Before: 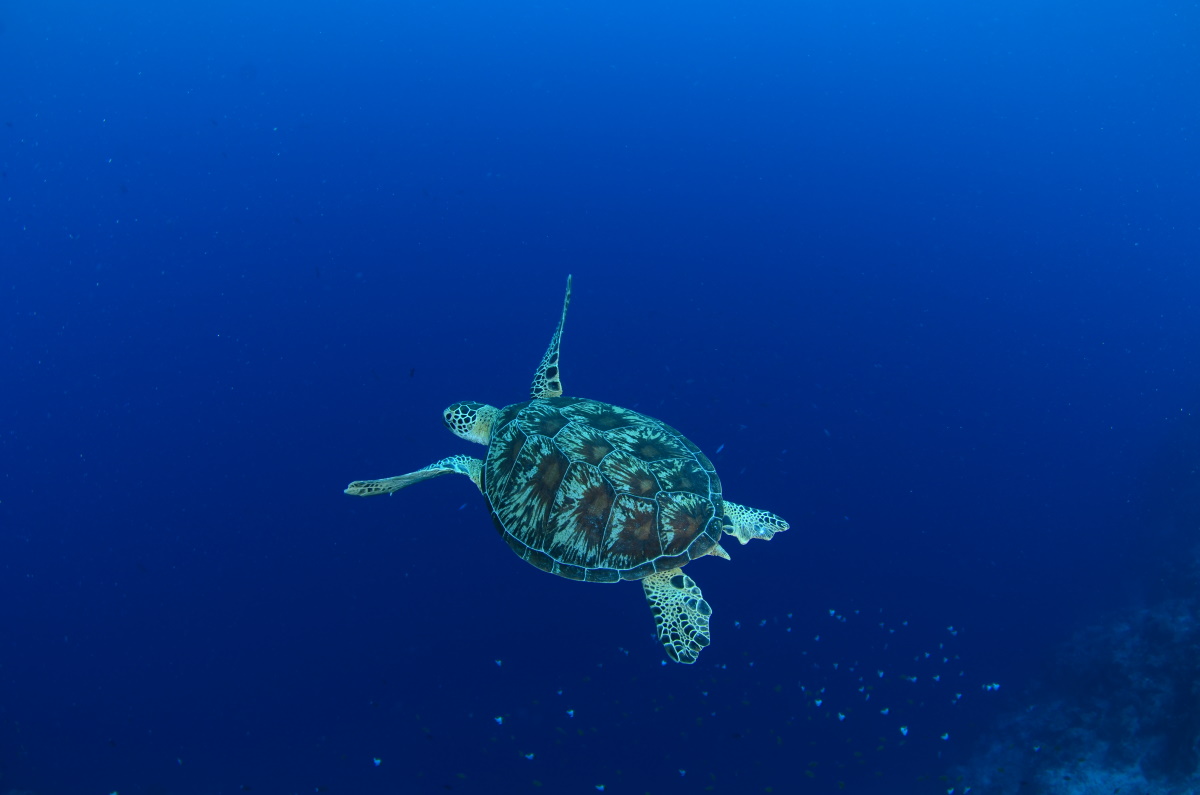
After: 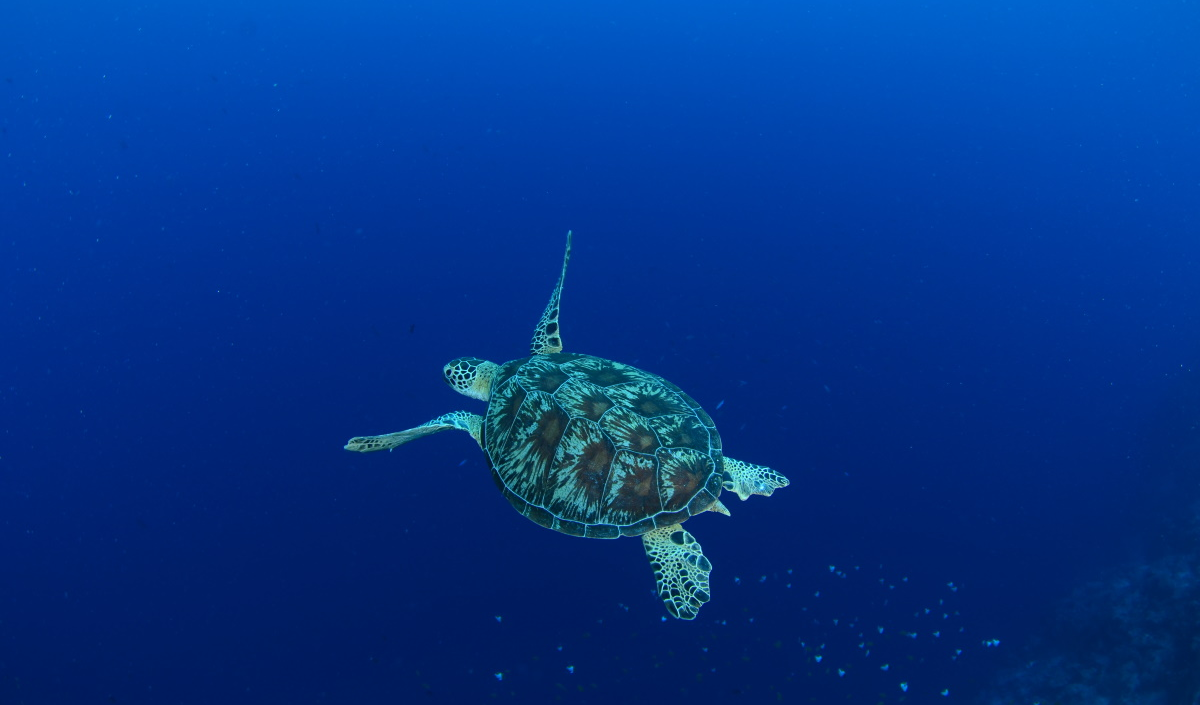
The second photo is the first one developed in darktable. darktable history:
exposure: compensate highlight preservation false
crop and rotate: top 5.609%, bottom 5.609%
